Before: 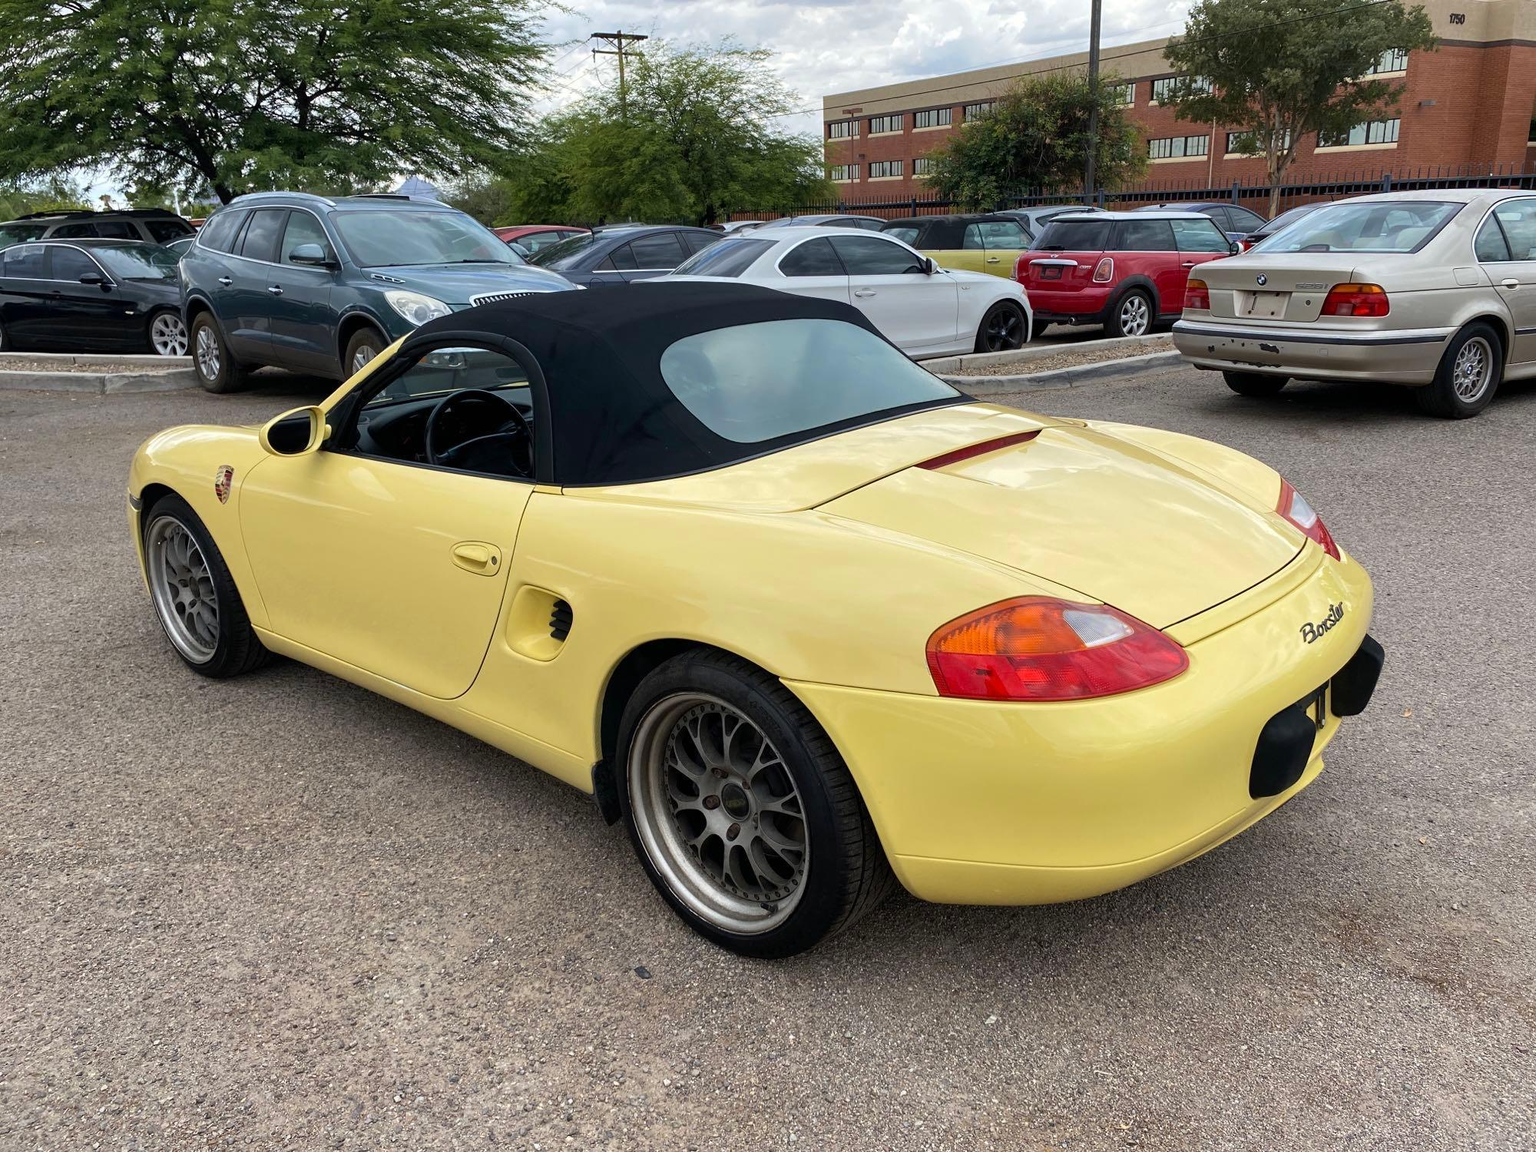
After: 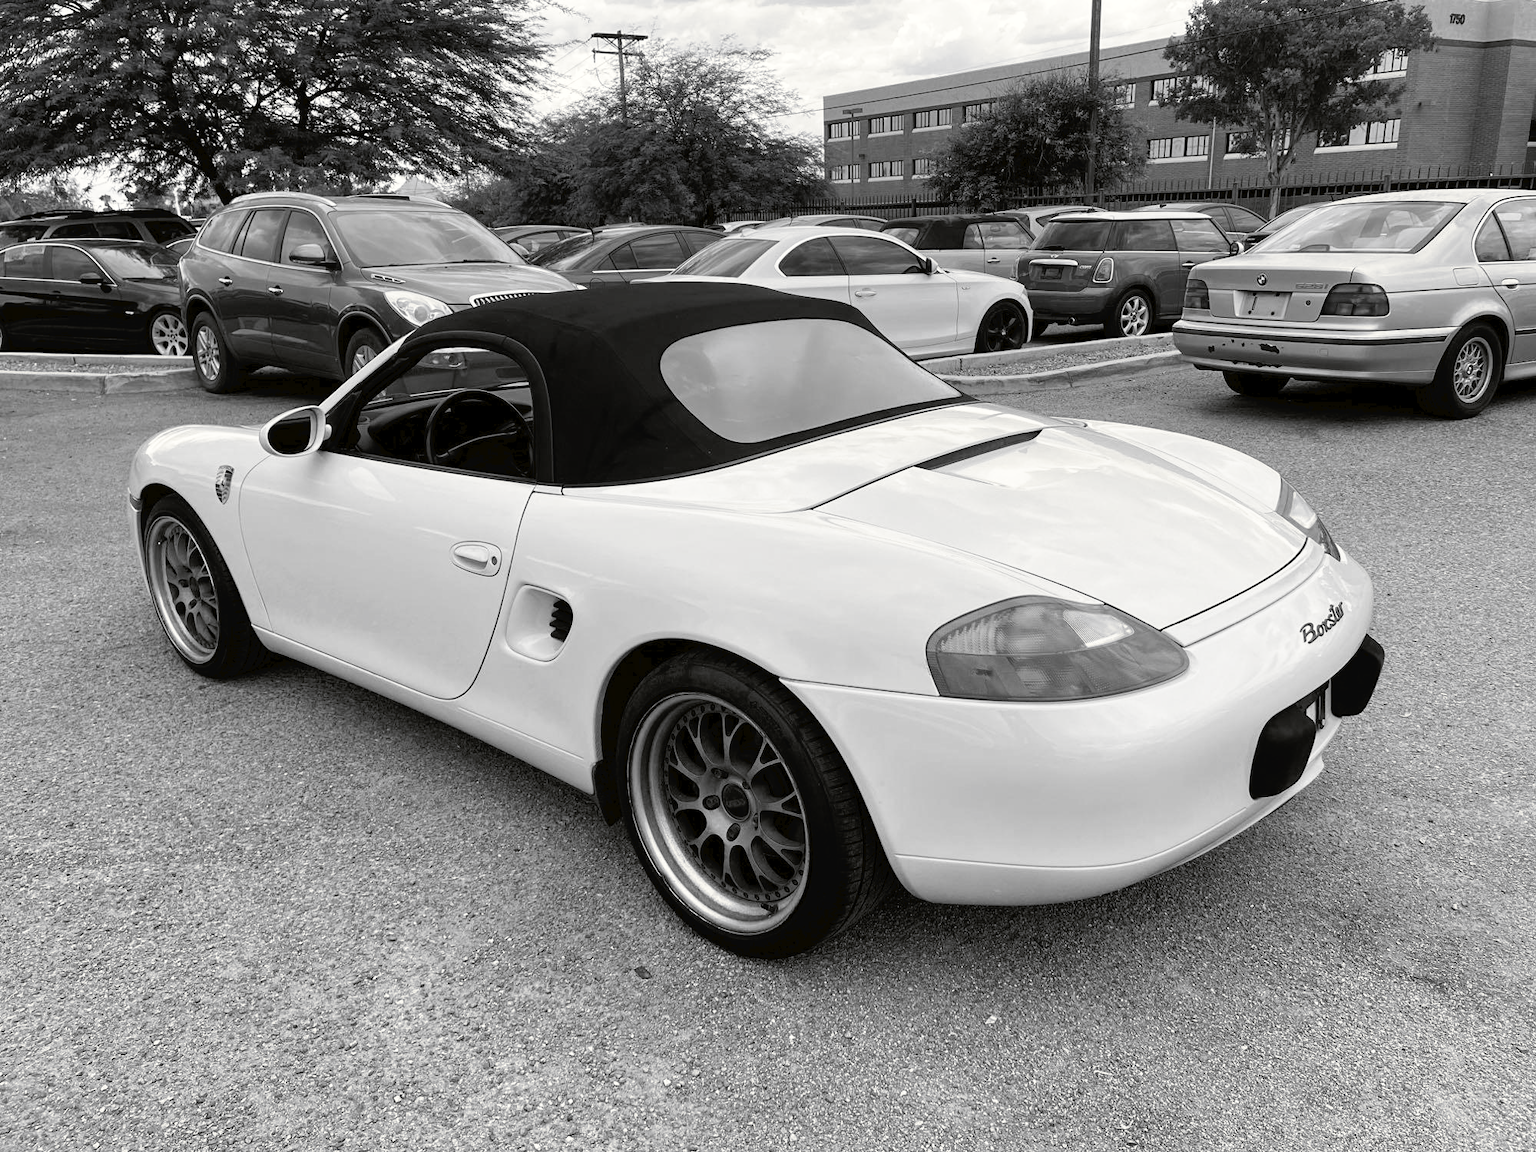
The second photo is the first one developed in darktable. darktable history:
tone curve: curves: ch0 [(0, 0) (0.003, 0.022) (0.011, 0.025) (0.025, 0.025) (0.044, 0.029) (0.069, 0.042) (0.1, 0.068) (0.136, 0.118) (0.177, 0.176) (0.224, 0.233) (0.277, 0.299) (0.335, 0.371) (0.399, 0.448) (0.468, 0.526) (0.543, 0.605) (0.623, 0.684) (0.709, 0.775) (0.801, 0.869) (0.898, 0.957) (1, 1)], preserve colors none
color look up table: target L [93.05, 82.05, 74.91, 80.24, 72.94, 74.05, 49.9, 53.39, 38.52, 31.74, 23.22, 12.74, 2.742, 200.64, 98.62, 82.76, 82.76, 74.42, 70.23, 64.36, 55.54, 48.84, 48.04, 52.41, 34.03, 32.03, 22.92, 88.82, 86.34, 77.34, 85.63, 61.7, 72.21, 65.99, 80.97, 73.68, 51.22, 33.18, 45.36, 32.75, 5.88, 87.41, 87.05, 83.12, 80.6, 69.61, 63.6, 44, 42.1], target a [-0.1, 0, 0.001, 0, 0, 0, 0.001, -0.001, 0.001, 0.001, 0, 0, -0.23, 0, -0.655, 0, 0, 0, 0.001, 0 ×5, 0.001, 0.001, 0, -0.001, 0 ×5, 0.001, 0 ×4, 0.001, 0, 0, -0.001, 0 ×6, 0.001], target b [1.234, 0.001, -0.006, 0.001, 0.001, 0.001, -0.004, 0.01, -0.003, -0.003, -0.003, -0.001, 2.838, 0, 8.42, 0.001, 0.001, 0.001, -0.005, 0.001, 0.001, -0.004, 0.001, 0.001, -0.003, -0.003, -0.003, 0.002, 0.001 ×5, -0.005, 0.001, 0.001, 0.002, 0.001, -0.004, 0.001, -0.001, 0.002, 0.001 ×6, -0.003], num patches 49
